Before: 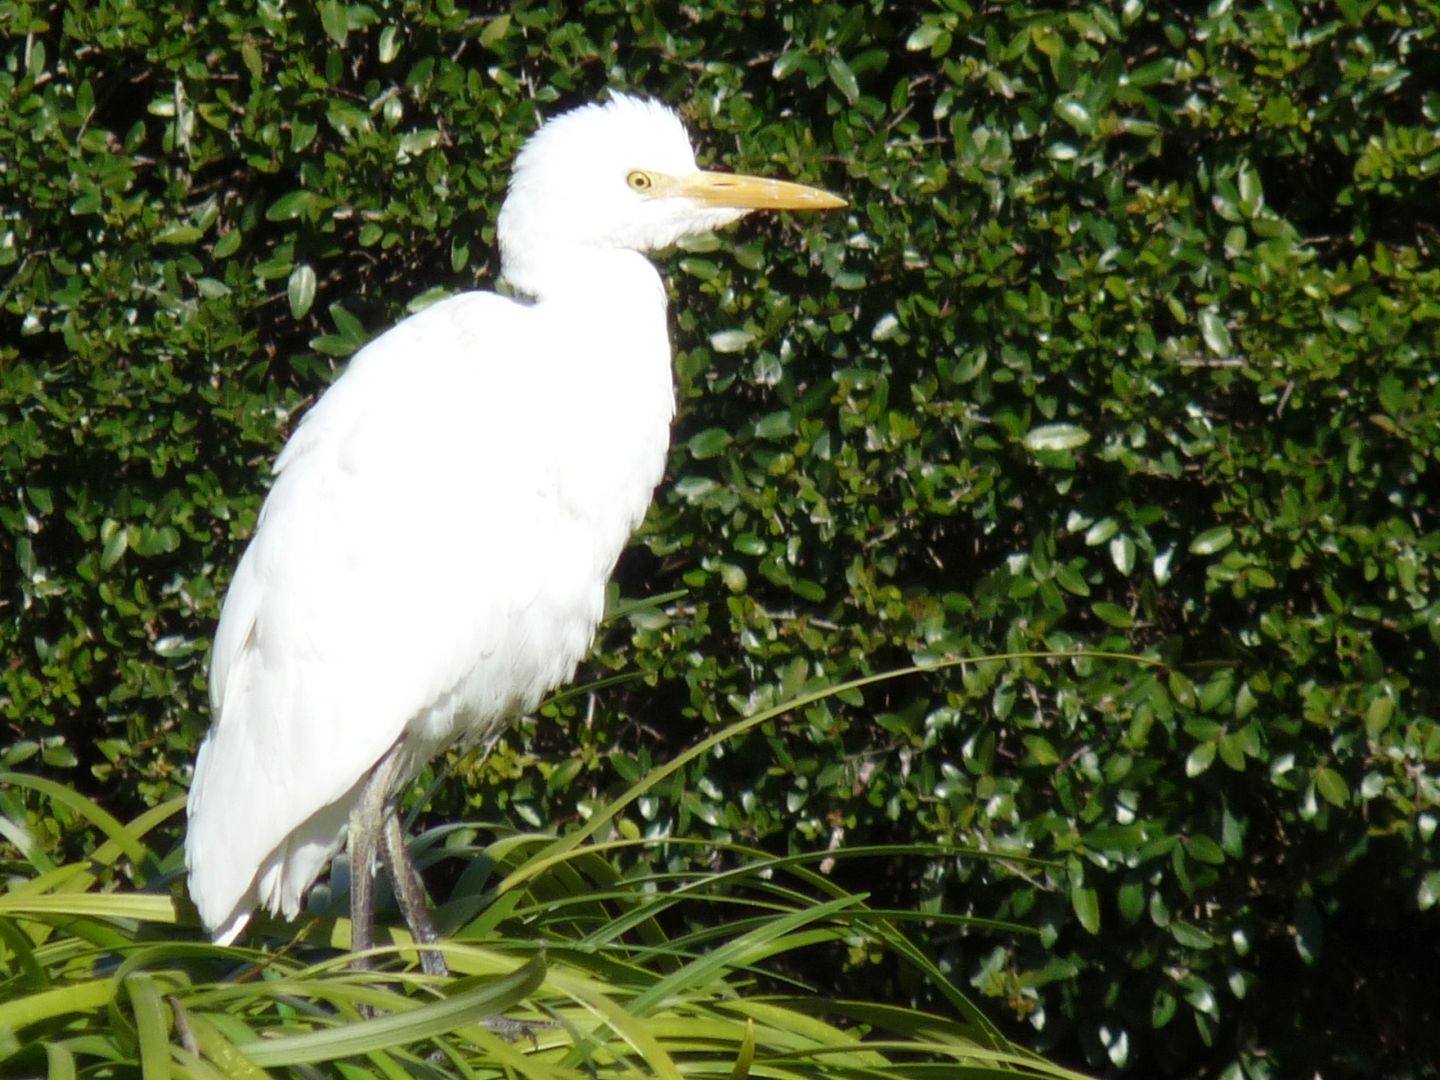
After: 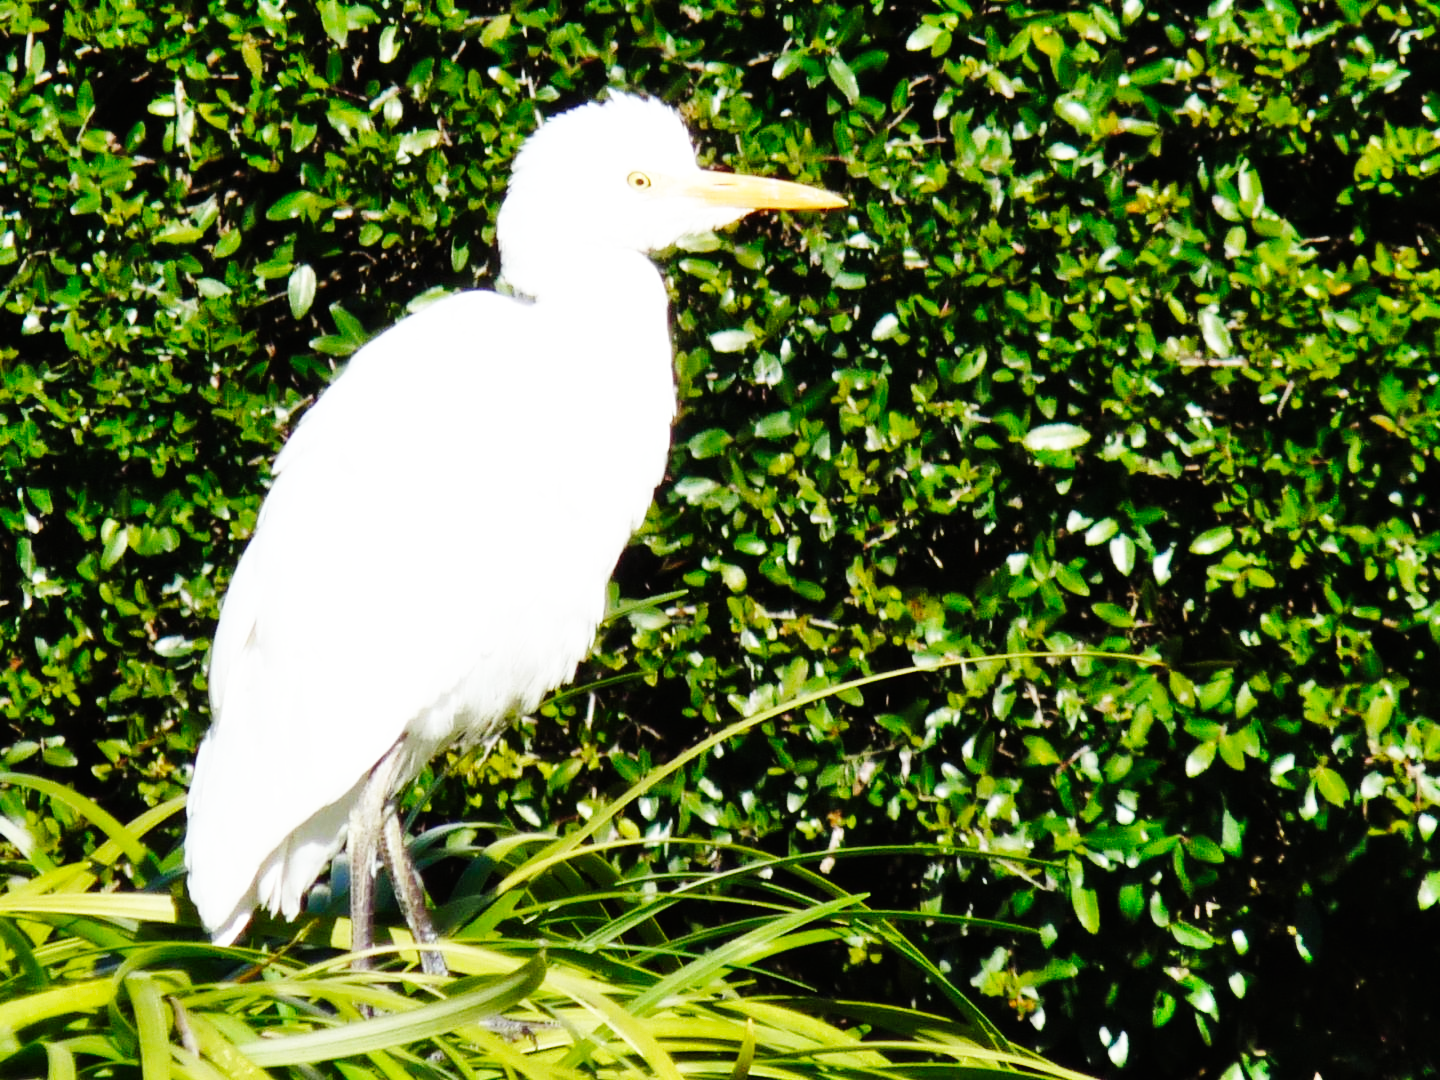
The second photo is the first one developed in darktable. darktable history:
shadows and highlights: soften with gaussian
base curve: curves: ch0 [(0, 0) (0, 0) (0.002, 0.001) (0.008, 0.003) (0.019, 0.011) (0.037, 0.037) (0.064, 0.11) (0.102, 0.232) (0.152, 0.379) (0.216, 0.524) (0.296, 0.665) (0.394, 0.789) (0.512, 0.881) (0.651, 0.945) (0.813, 0.986) (1, 1)], preserve colors none
